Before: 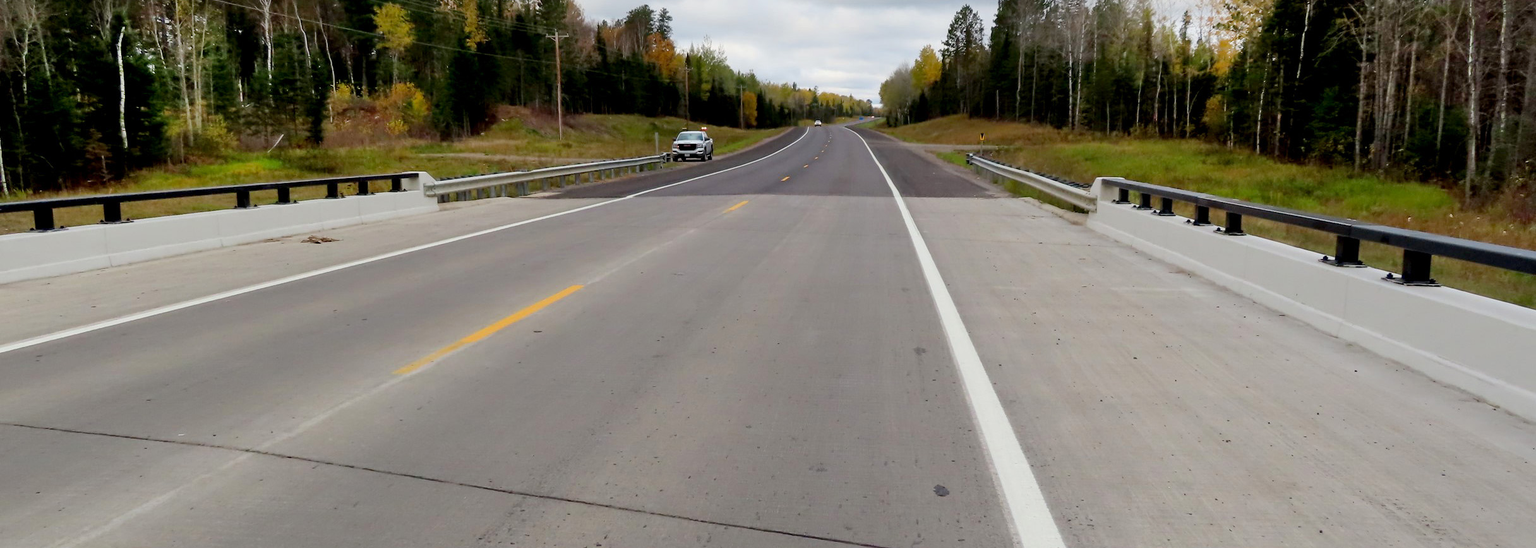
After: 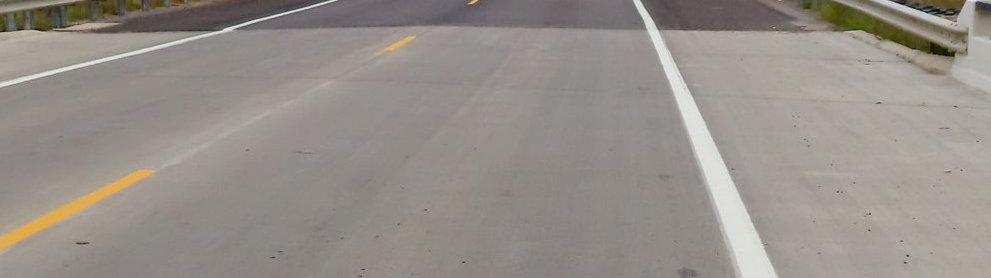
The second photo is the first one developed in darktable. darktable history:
crop: left 31.624%, top 32.592%, right 27.595%, bottom 35.329%
